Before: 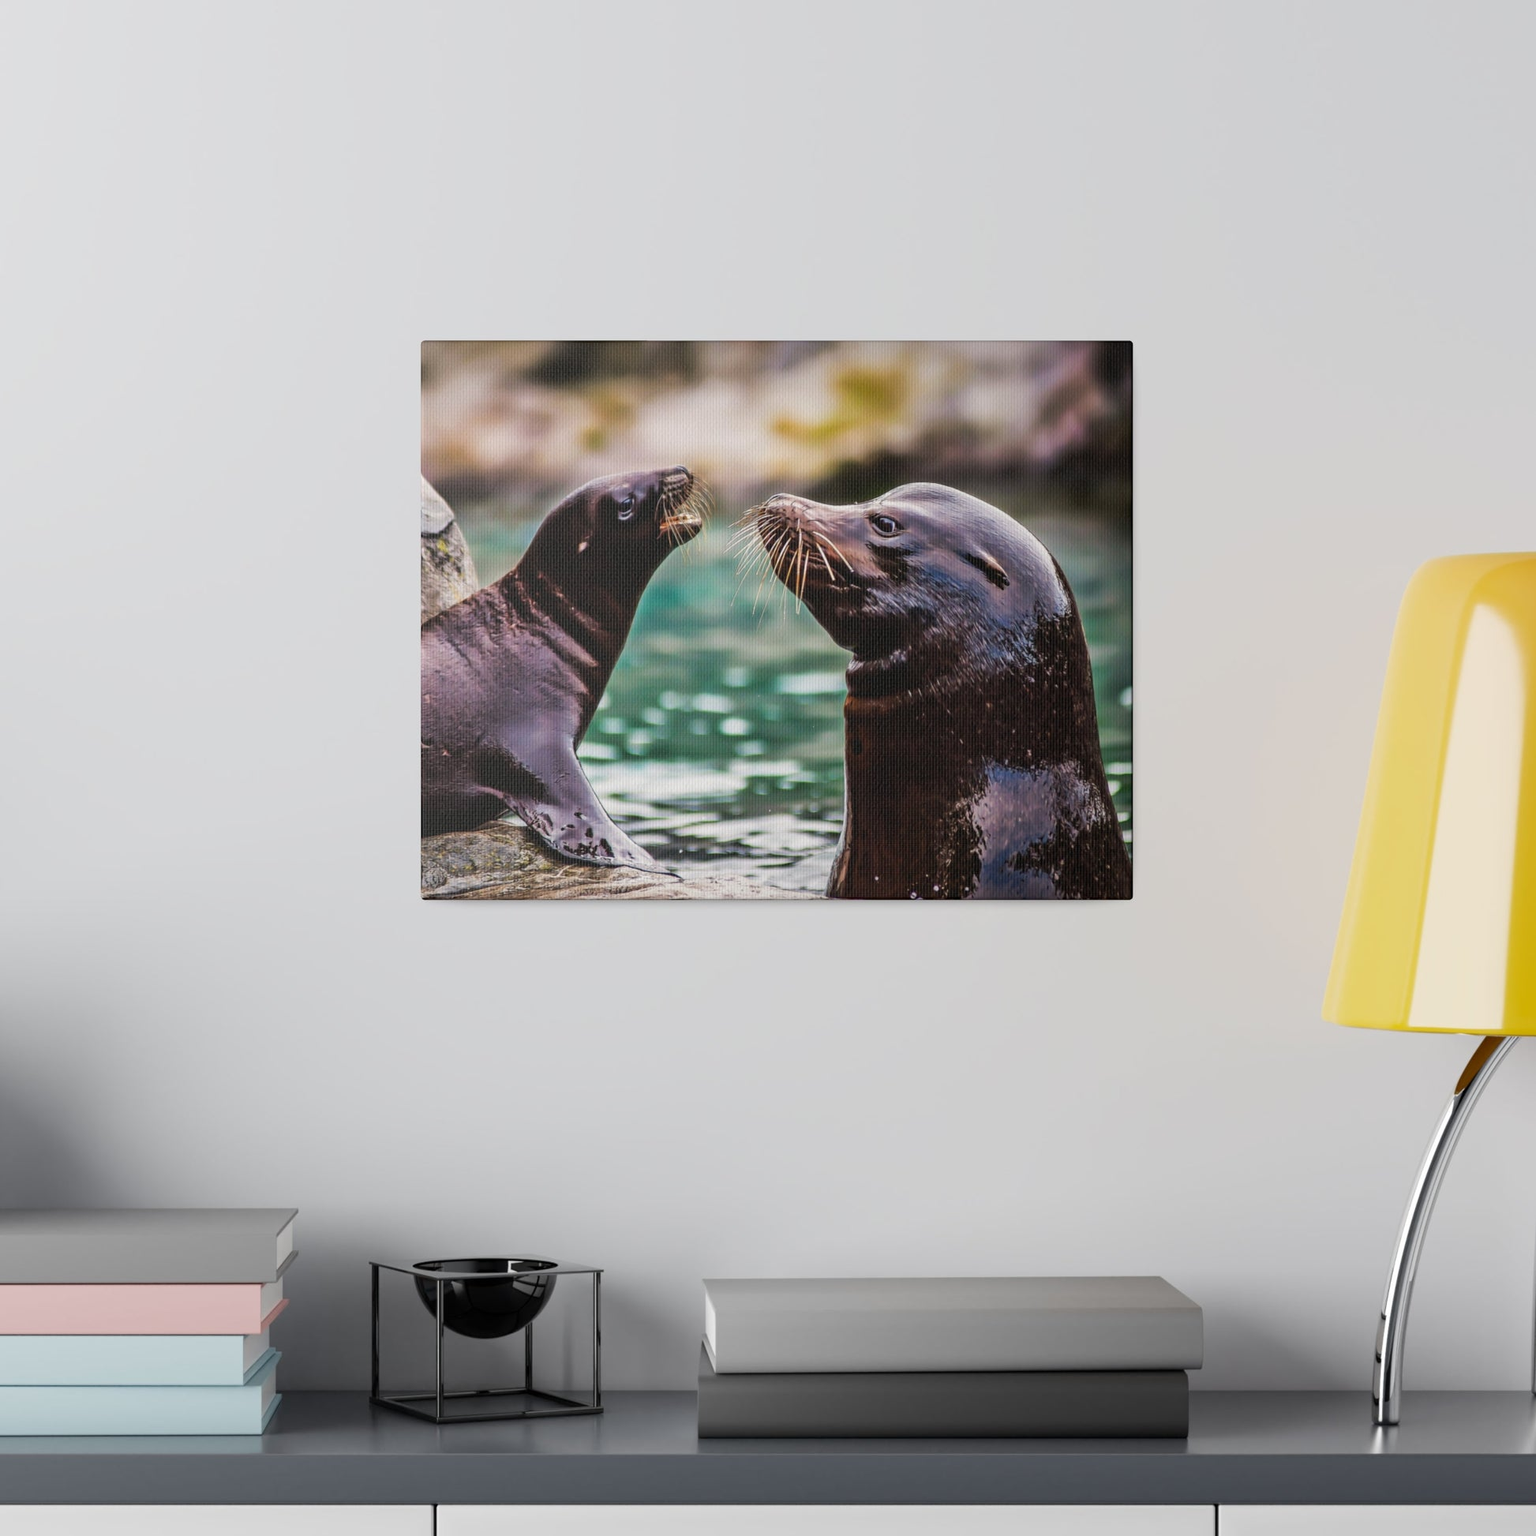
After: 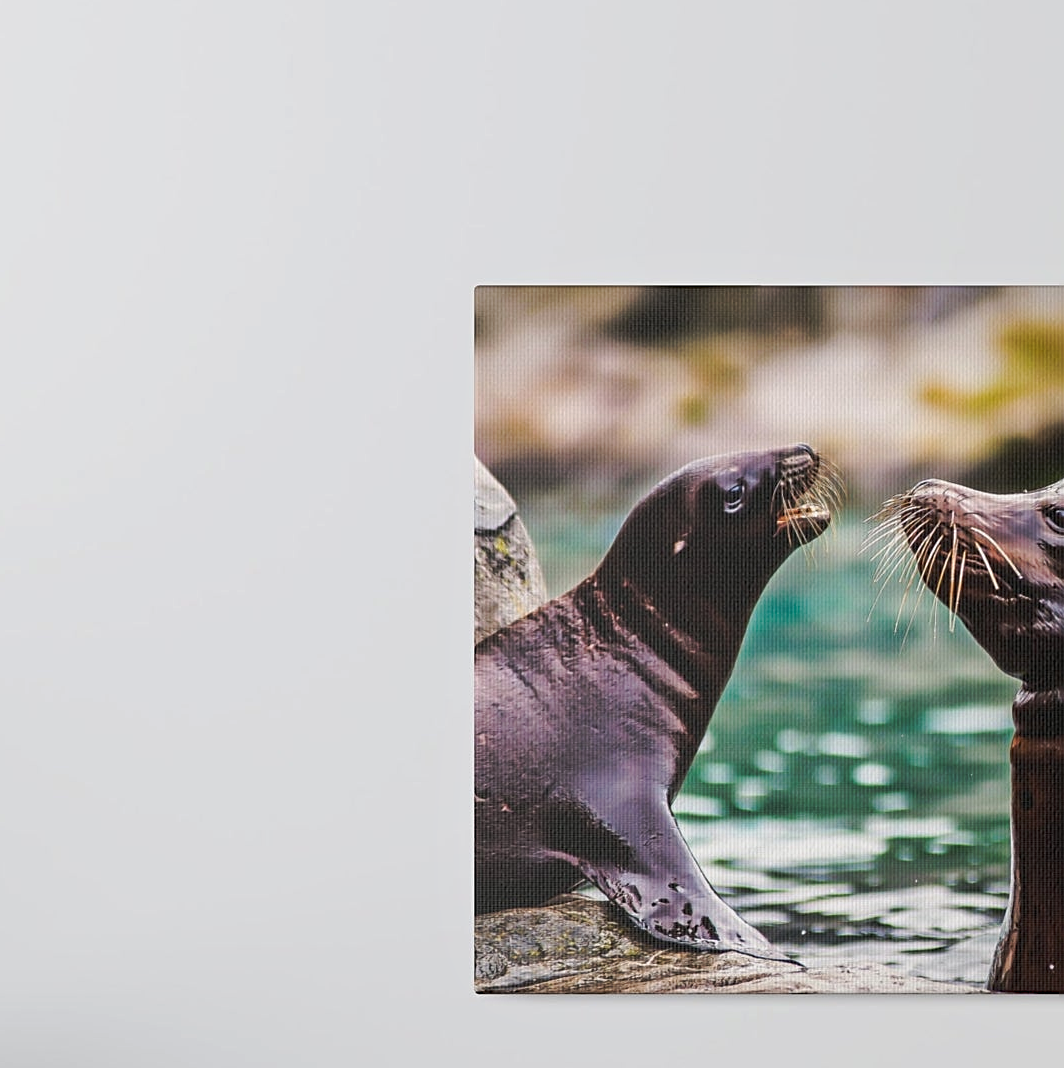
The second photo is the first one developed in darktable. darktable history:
sharpen: on, module defaults
crop and rotate: left 3.047%, top 7.509%, right 42.236%, bottom 37.598%
tone curve: curves: ch0 [(0, 0) (0.003, 0.003) (0.011, 0.01) (0.025, 0.023) (0.044, 0.041) (0.069, 0.064) (0.1, 0.092) (0.136, 0.125) (0.177, 0.163) (0.224, 0.207) (0.277, 0.255) (0.335, 0.309) (0.399, 0.375) (0.468, 0.459) (0.543, 0.548) (0.623, 0.629) (0.709, 0.716) (0.801, 0.808) (0.898, 0.911) (1, 1)], preserve colors none
tone equalizer: on, module defaults
